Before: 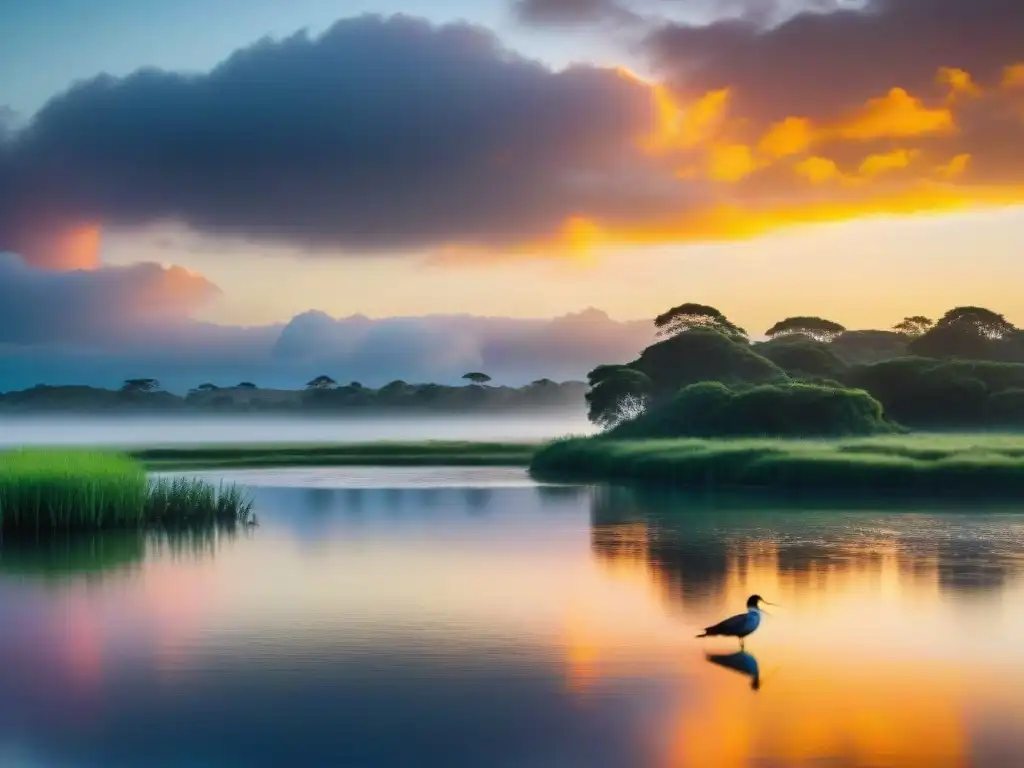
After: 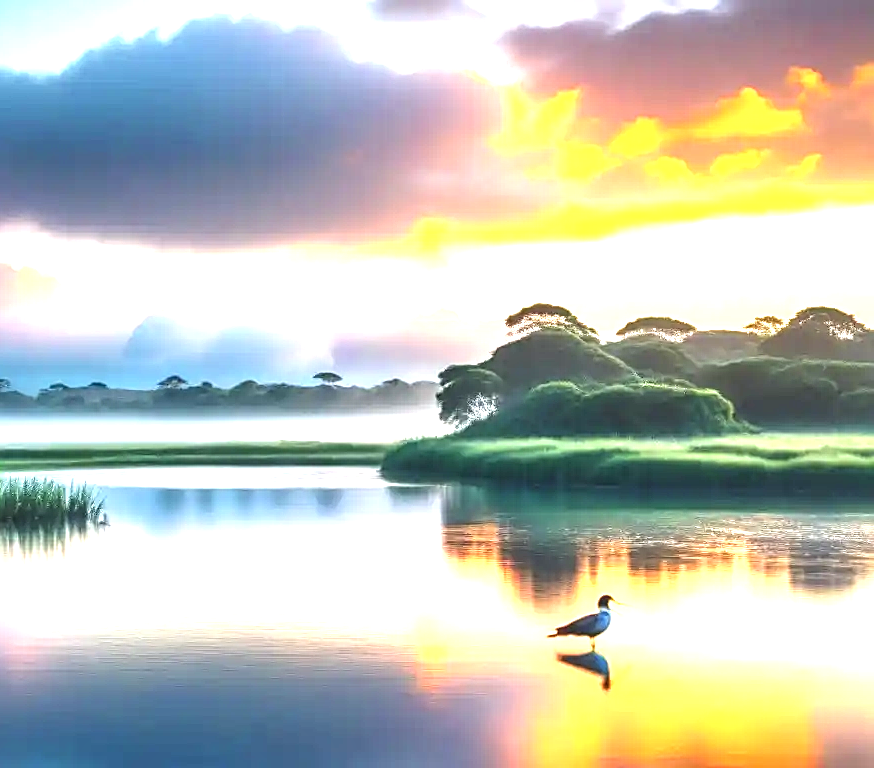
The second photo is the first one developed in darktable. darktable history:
crop and rotate: left 14.589%
local contrast: on, module defaults
contrast brightness saturation: saturation -0.059
sharpen: on, module defaults
exposure: black level correction 0, exposure 1.688 EV, compensate highlight preservation false
